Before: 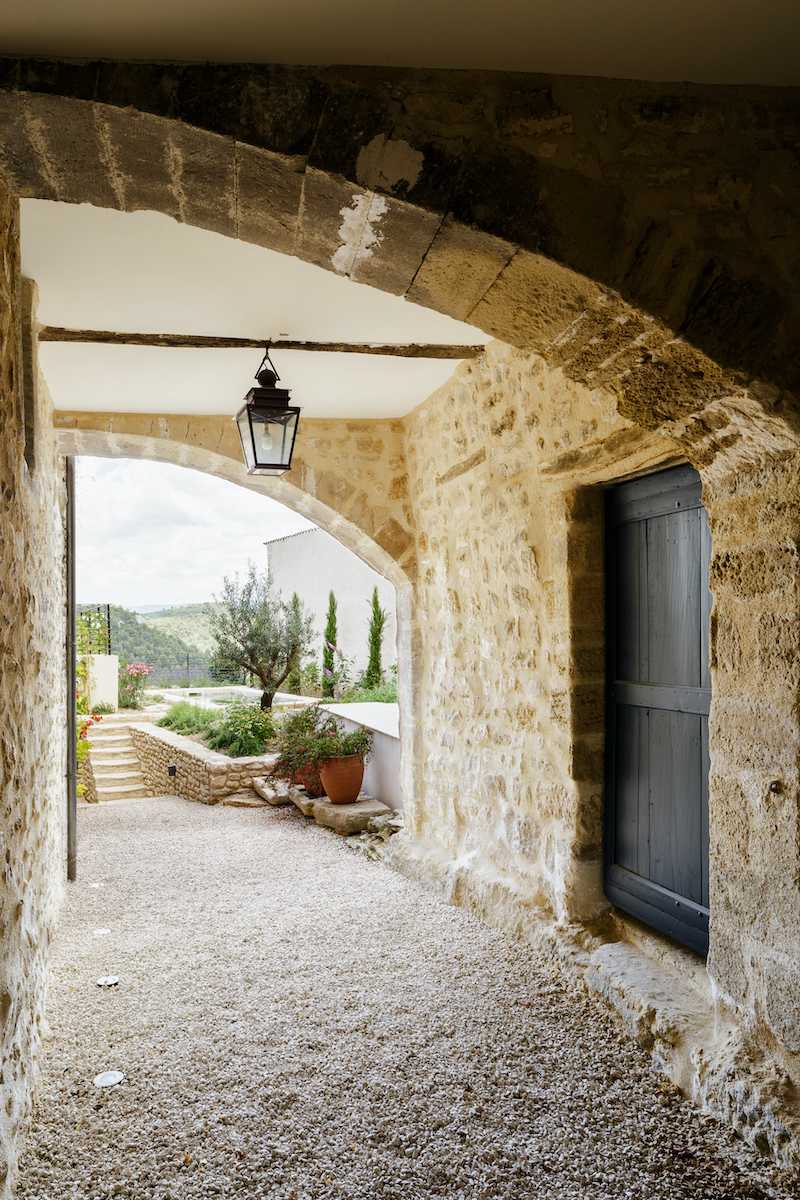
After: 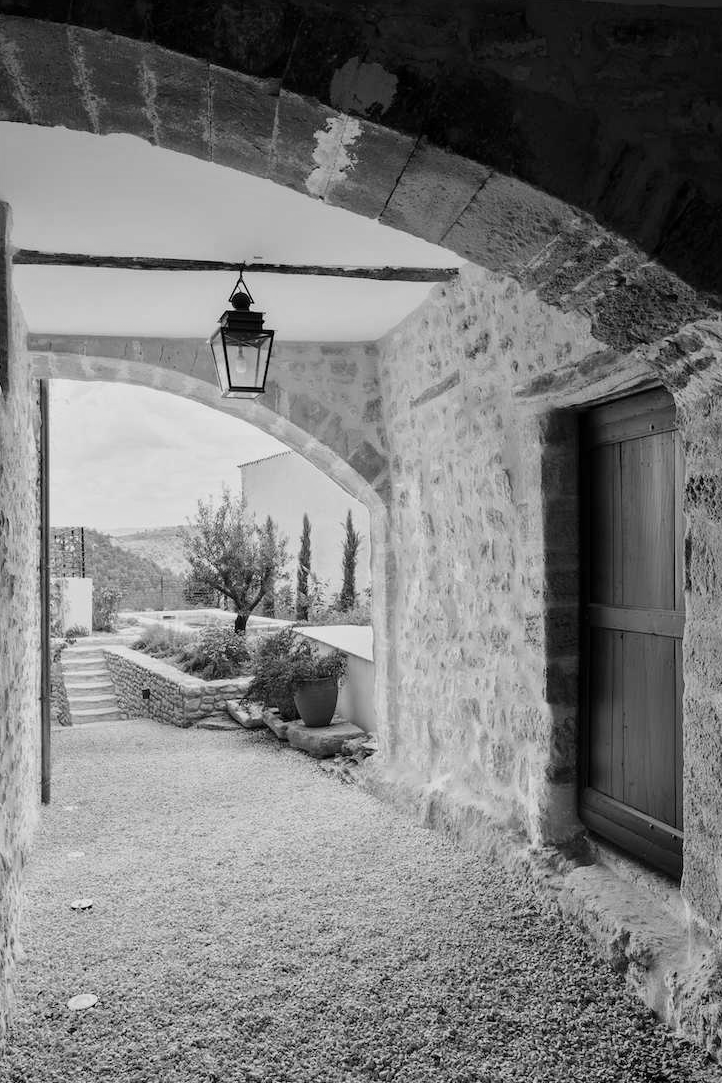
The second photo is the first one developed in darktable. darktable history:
white balance: red 0.766, blue 1.537
crop: left 3.305%, top 6.436%, right 6.389%, bottom 3.258%
contrast brightness saturation: saturation -0.05
monochrome: a 73.58, b 64.21
